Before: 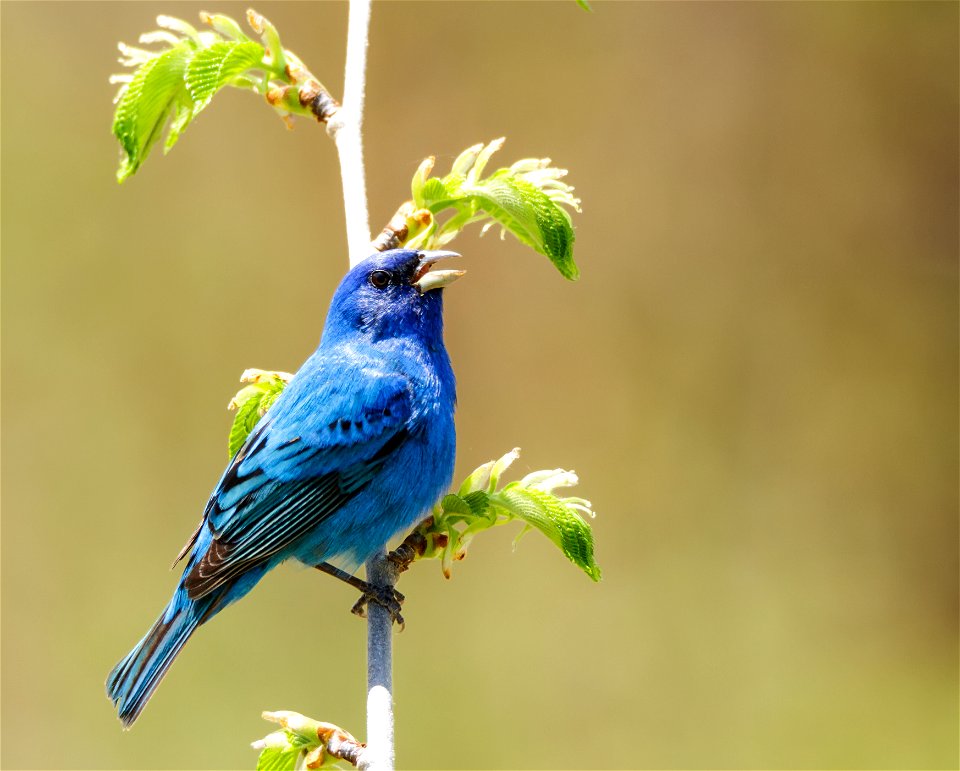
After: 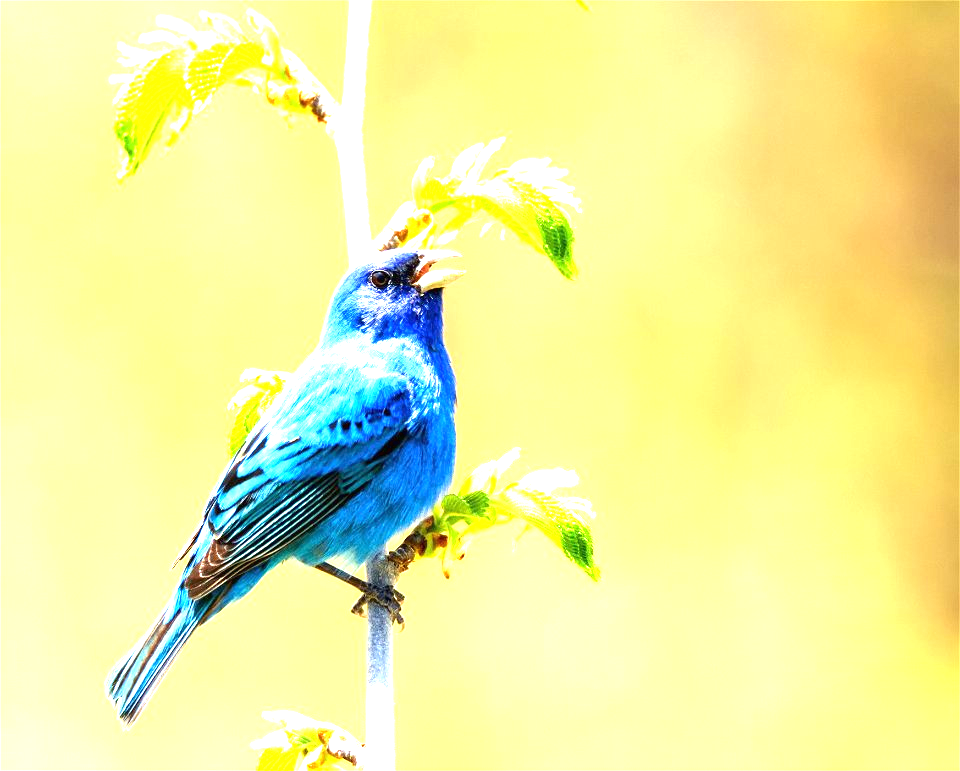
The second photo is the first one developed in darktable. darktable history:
exposure: black level correction 0, exposure 1.911 EV, compensate highlight preservation false
